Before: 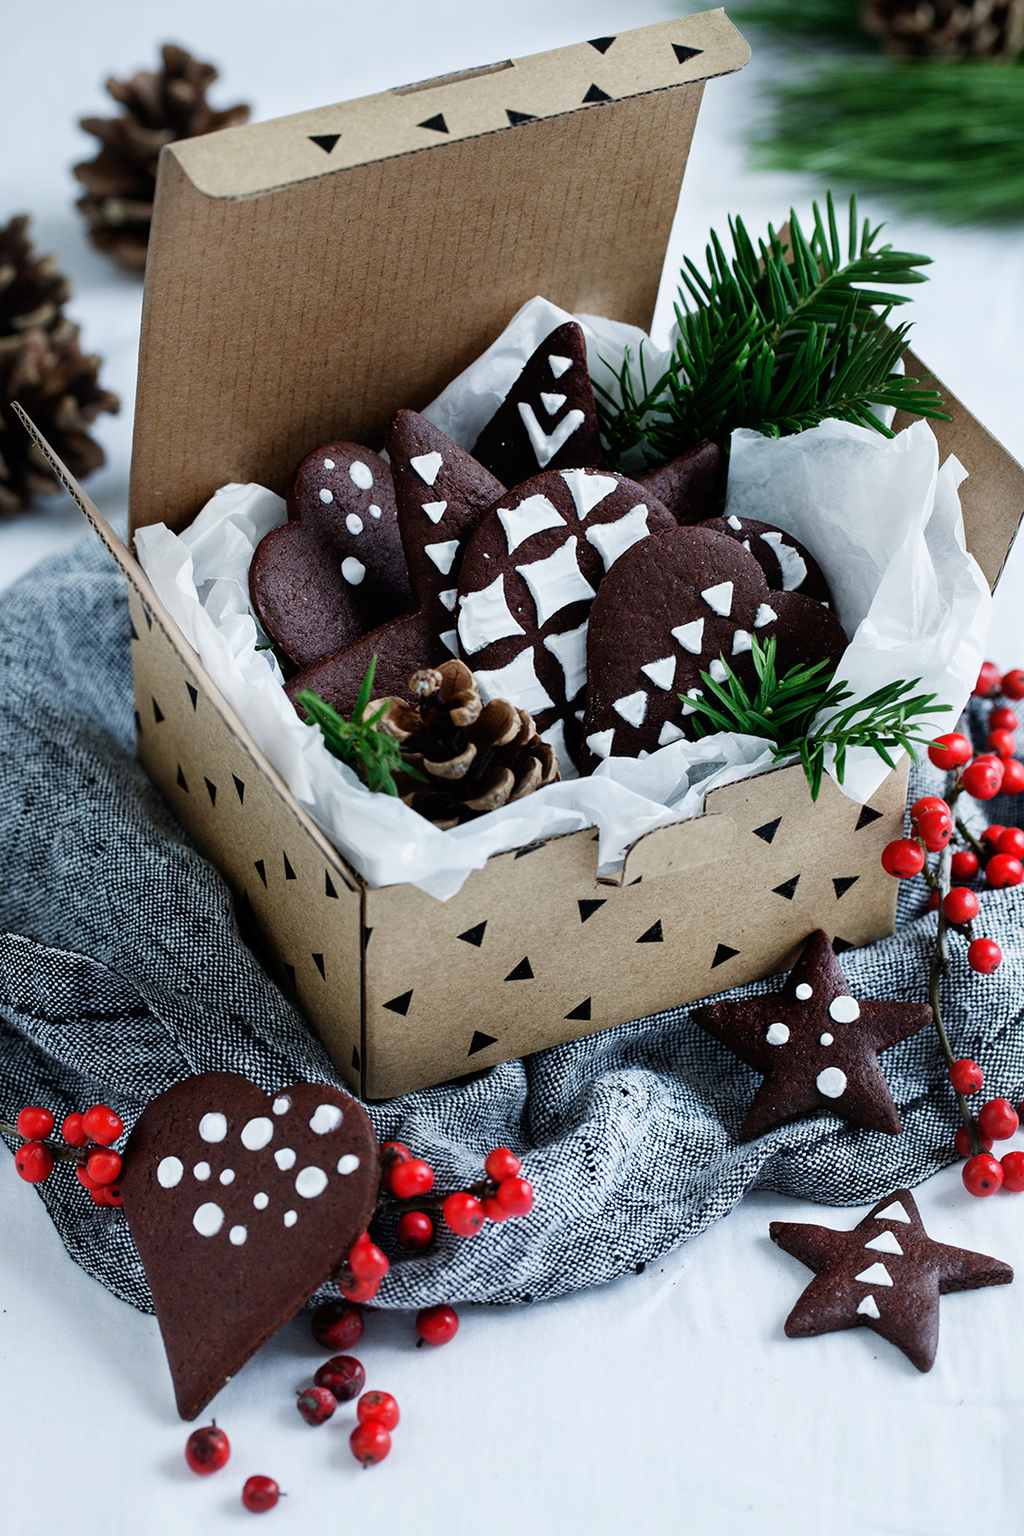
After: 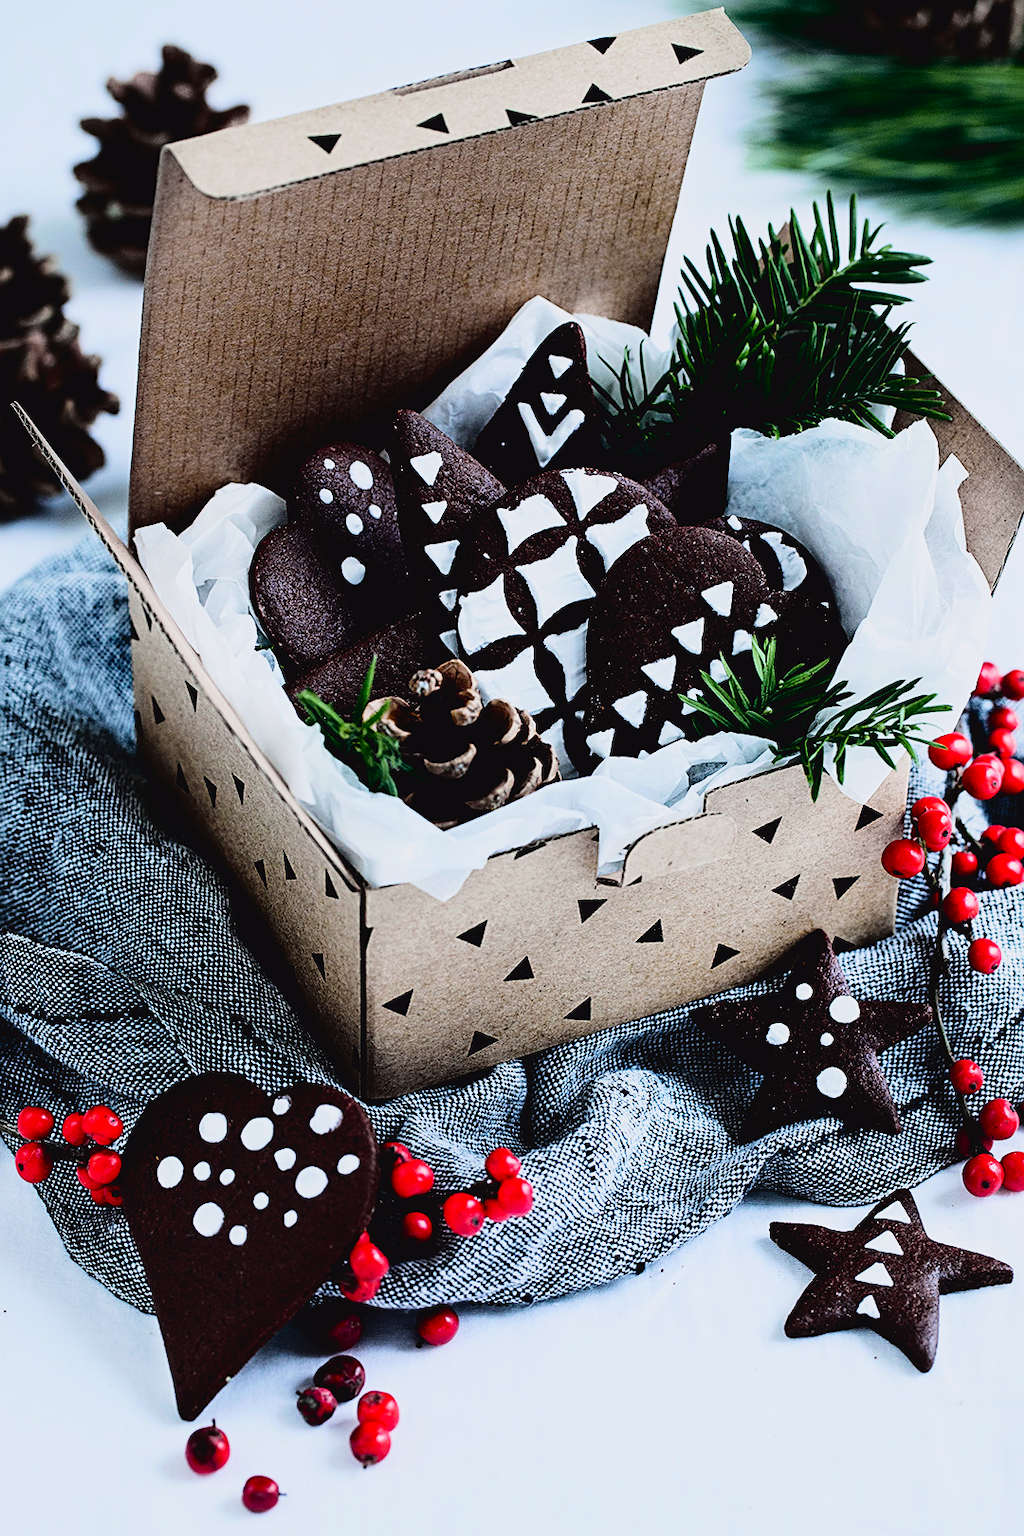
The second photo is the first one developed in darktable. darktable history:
filmic rgb: black relative exposure -5.05 EV, white relative exposure 3.96 EV, hardness 2.88, contrast 1.301
sharpen: on, module defaults
tone curve: curves: ch0 [(0, 0.031) (0.139, 0.084) (0.311, 0.278) (0.495, 0.544) (0.718, 0.816) (0.841, 0.909) (1, 0.967)]; ch1 [(0, 0) (0.272, 0.249) (0.388, 0.385) (0.469, 0.456) (0.495, 0.497) (0.538, 0.545) (0.578, 0.595) (0.707, 0.778) (1, 1)]; ch2 [(0, 0) (0.125, 0.089) (0.353, 0.329) (0.443, 0.408) (0.502, 0.499) (0.557, 0.531) (0.608, 0.631) (1, 1)], color space Lab, independent channels, preserve colors none
